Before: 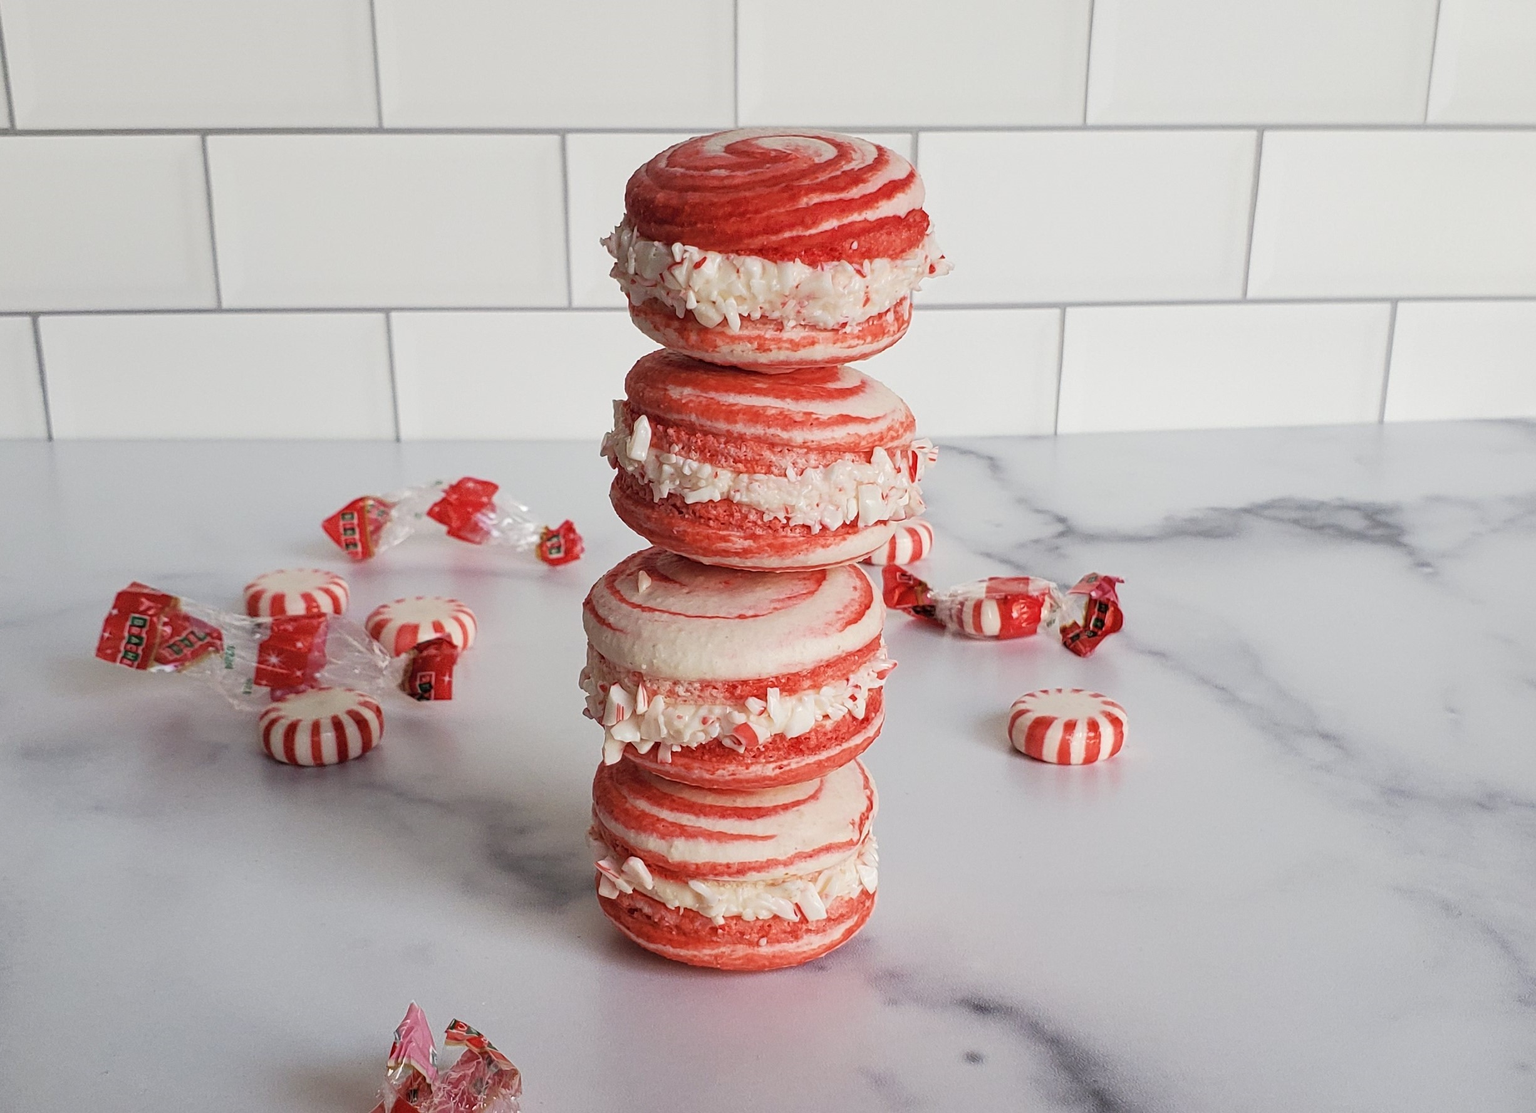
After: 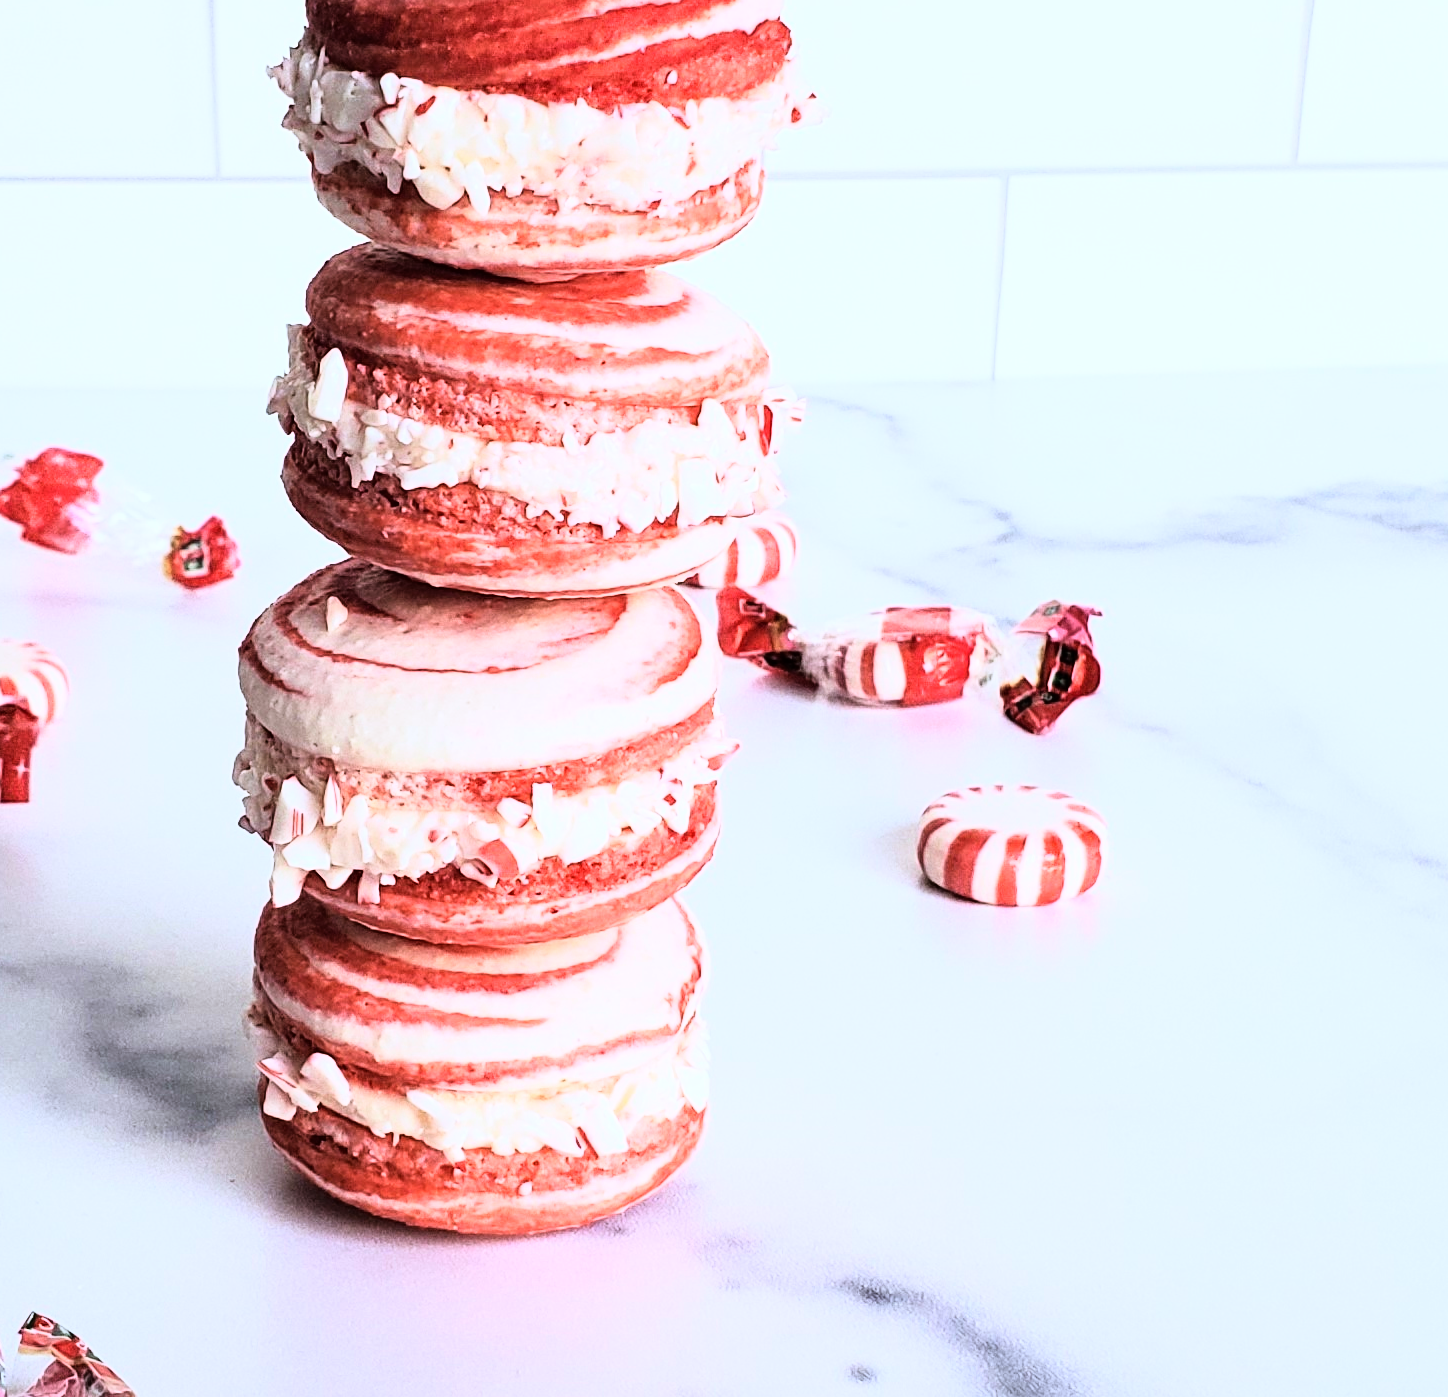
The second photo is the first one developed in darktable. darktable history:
white balance: red 0.931, blue 1.11
crop and rotate: left 28.256%, top 17.734%, right 12.656%, bottom 3.573%
rgb curve: curves: ch0 [(0, 0) (0.21, 0.15) (0.24, 0.21) (0.5, 0.75) (0.75, 0.96) (0.89, 0.99) (1, 1)]; ch1 [(0, 0.02) (0.21, 0.13) (0.25, 0.2) (0.5, 0.67) (0.75, 0.9) (0.89, 0.97) (1, 1)]; ch2 [(0, 0.02) (0.21, 0.13) (0.25, 0.2) (0.5, 0.67) (0.75, 0.9) (0.89, 0.97) (1, 1)], compensate middle gray true
